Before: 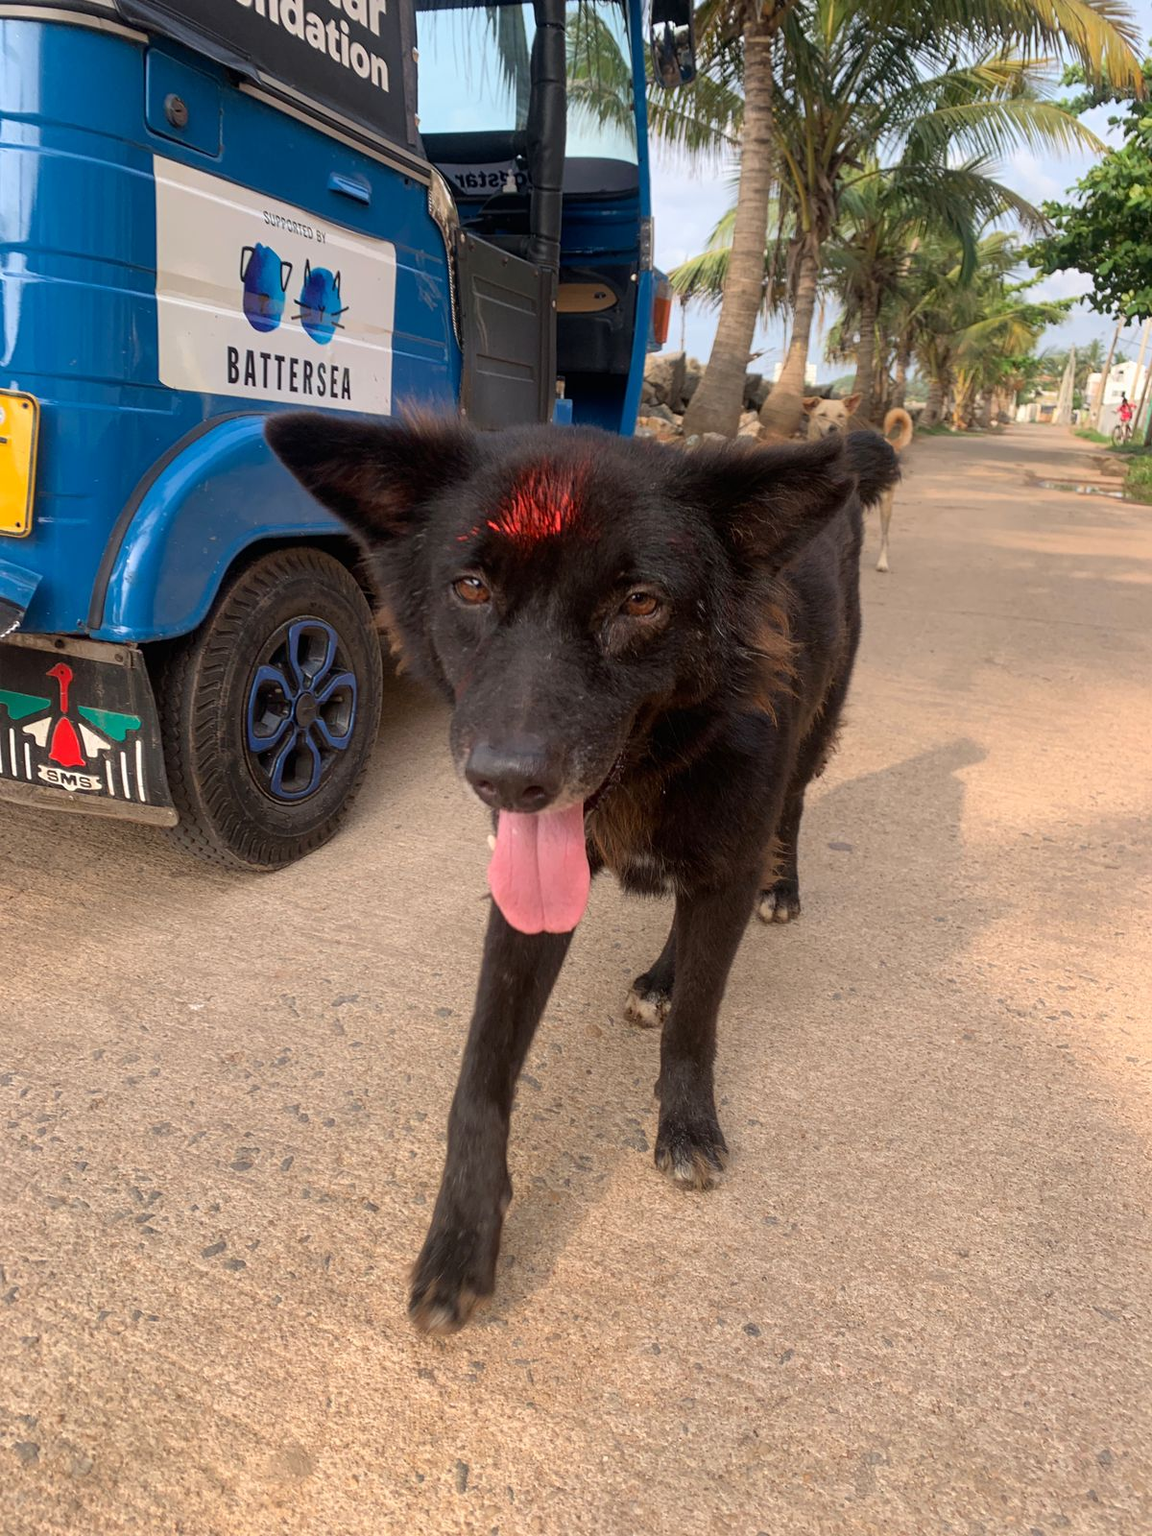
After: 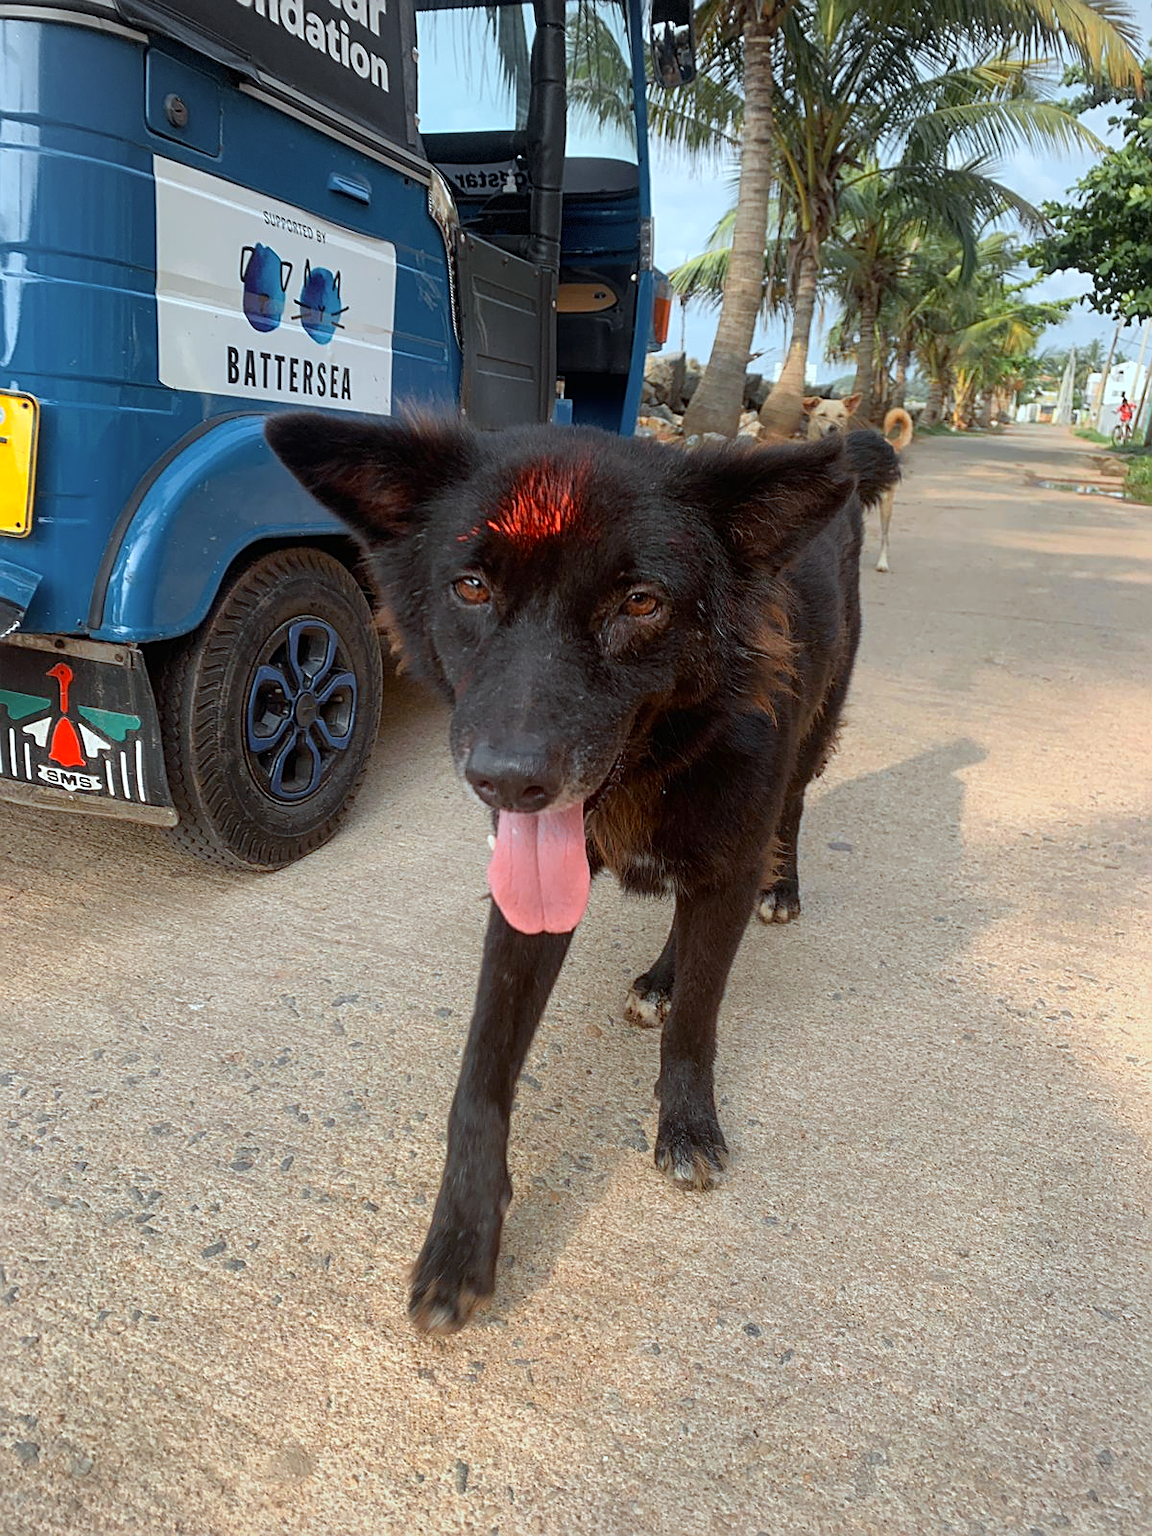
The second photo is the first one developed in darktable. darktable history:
white balance: emerald 1
color zones: curves: ch0 [(0, 0.511) (0.143, 0.531) (0.286, 0.56) (0.429, 0.5) (0.571, 0.5) (0.714, 0.5) (0.857, 0.5) (1, 0.5)]; ch1 [(0, 0.525) (0.143, 0.705) (0.286, 0.715) (0.429, 0.35) (0.571, 0.35) (0.714, 0.35) (0.857, 0.4) (1, 0.4)]; ch2 [(0, 0.572) (0.143, 0.512) (0.286, 0.473) (0.429, 0.45) (0.571, 0.5) (0.714, 0.5) (0.857, 0.518) (1, 0.518)]
vignetting: fall-off start 85%, fall-off radius 80%, brightness -0.182, saturation -0.3, width/height ratio 1.219, dithering 8-bit output, unbound false
sharpen: on, module defaults
color correction: highlights a* -11.71, highlights b* -15.58
